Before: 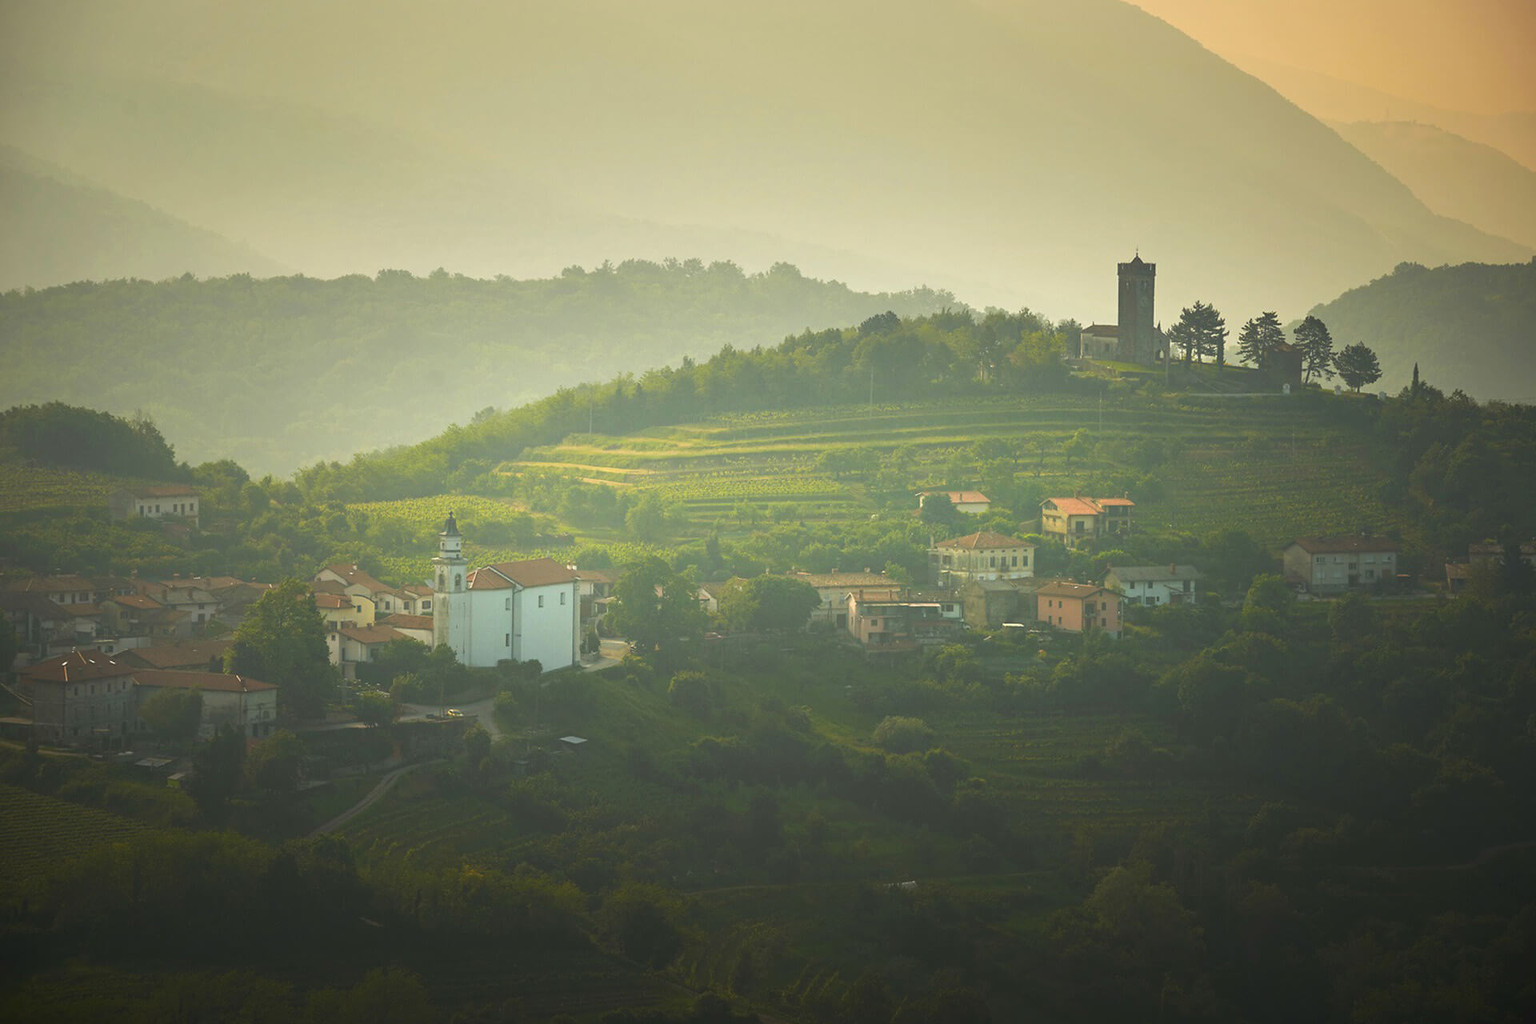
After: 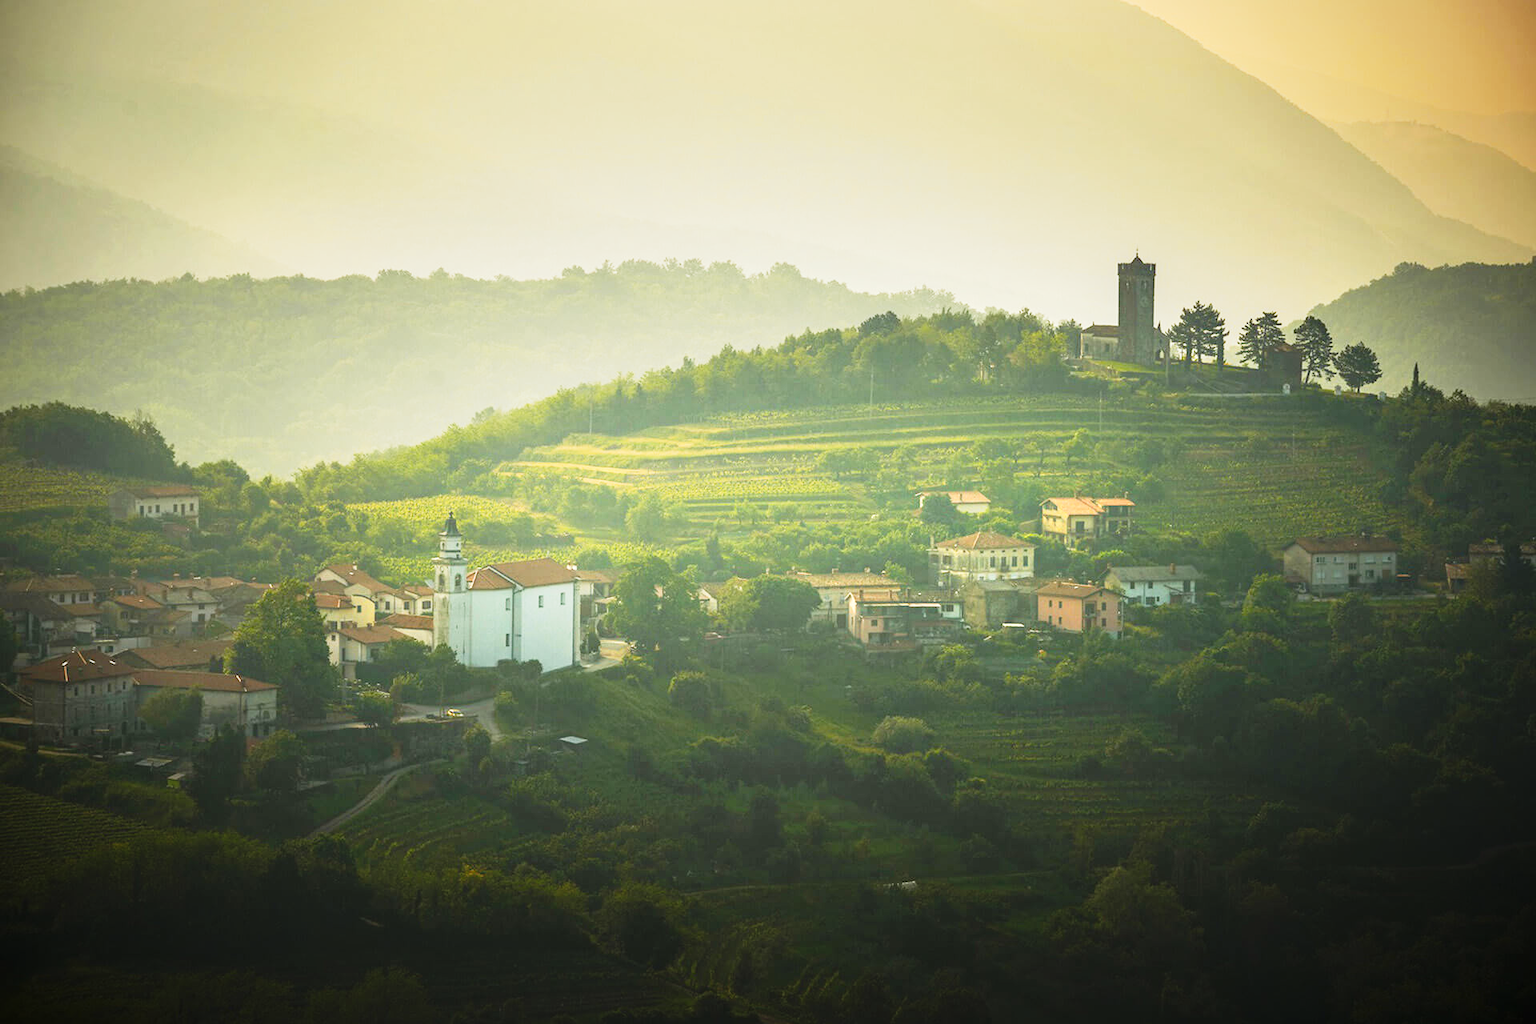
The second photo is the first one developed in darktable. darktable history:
local contrast: on, module defaults
tone curve: curves: ch0 [(0, 0) (0.187, 0.12) (0.392, 0.438) (0.704, 0.86) (0.858, 0.938) (1, 0.981)]; ch1 [(0, 0) (0.402, 0.36) (0.476, 0.456) (0.498, 0.501) (0.518, 0.521) (0.58, 0.598) (0.619, 0.663) (0.692, 0.744) (1, 1)]; ch2 [(0, 0) (0.427, 0.417) (0.483, 0.481) (0.503, 0.503) (0.526, 0.53) (0.563, 0.585) (0.626, 0.703) (0.699, 0.753) (0.997, 0.858)], preserve colors none
vignetting: brightness -0.384, saturation 0.007, unbound false
